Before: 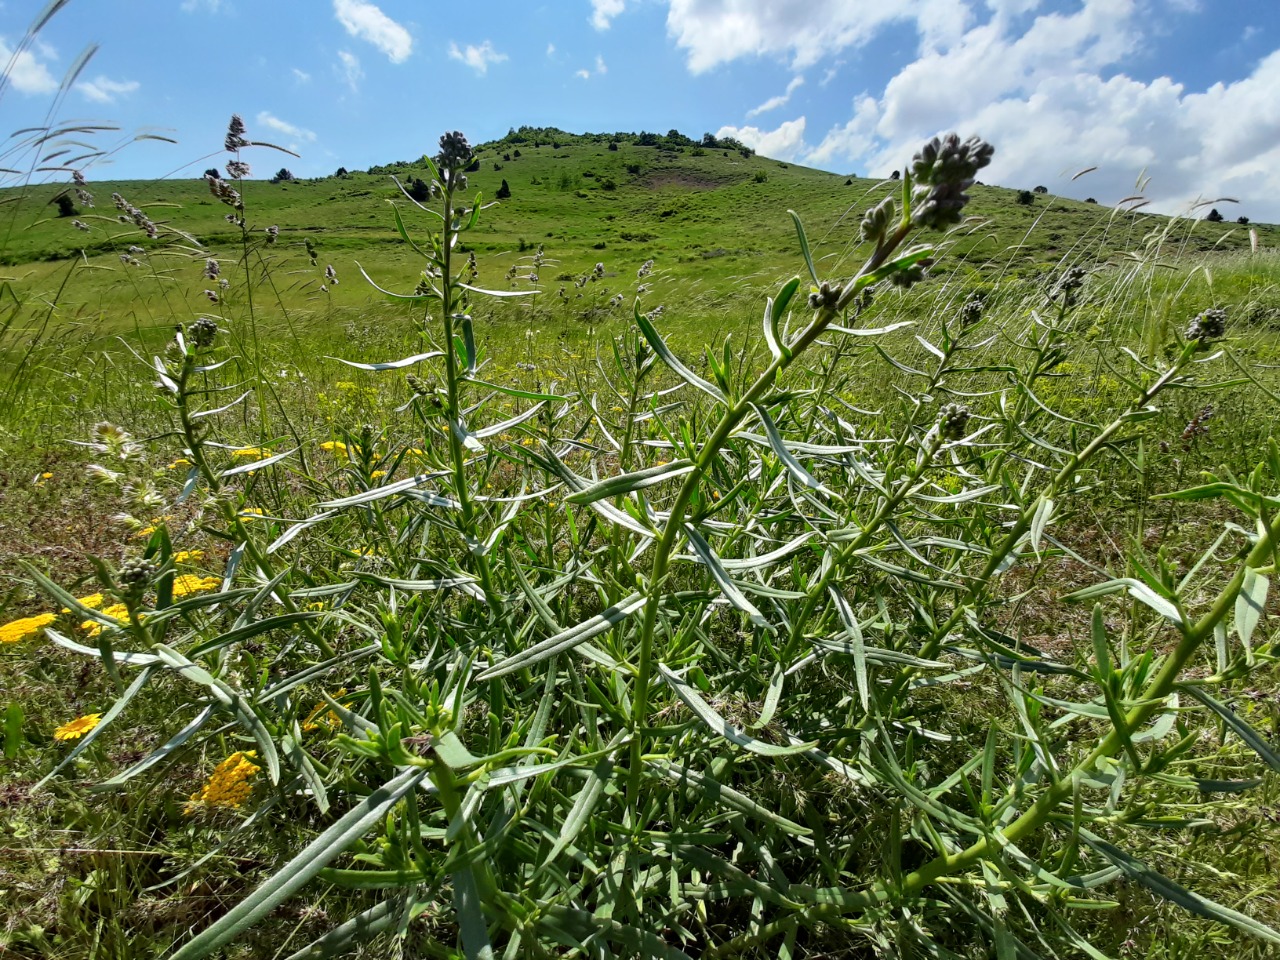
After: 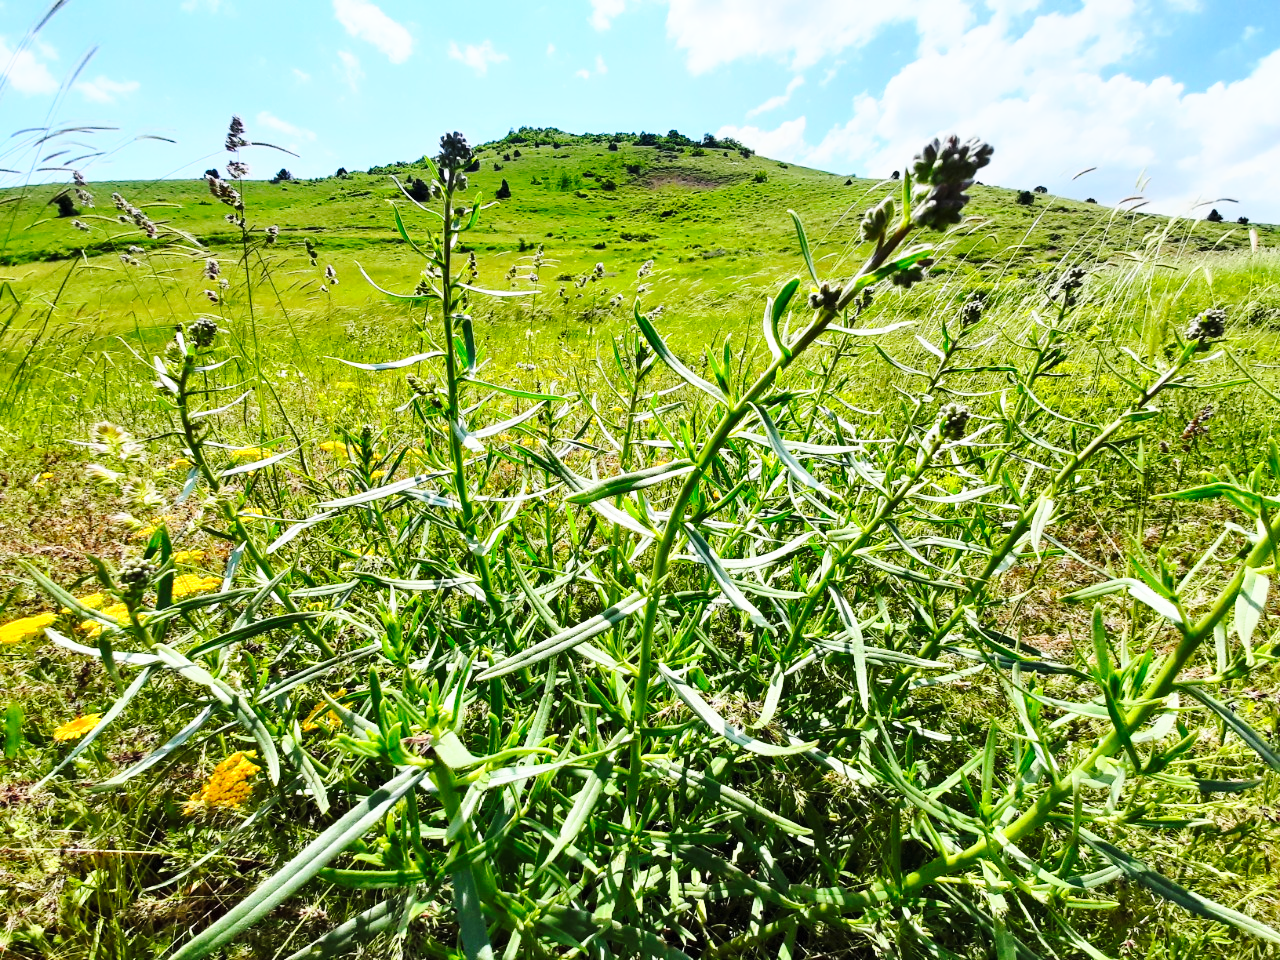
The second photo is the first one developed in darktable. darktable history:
contrast brightness saturation: contrast 0.205, brightness 0.164, saturation 0.225
base curve: curves: ch0 [(0, 0) (0.028, 0.03) (0.121, 0.232) (0.46, 0.748) (0.859, 0.968) (1, 1)], preserve colors none
